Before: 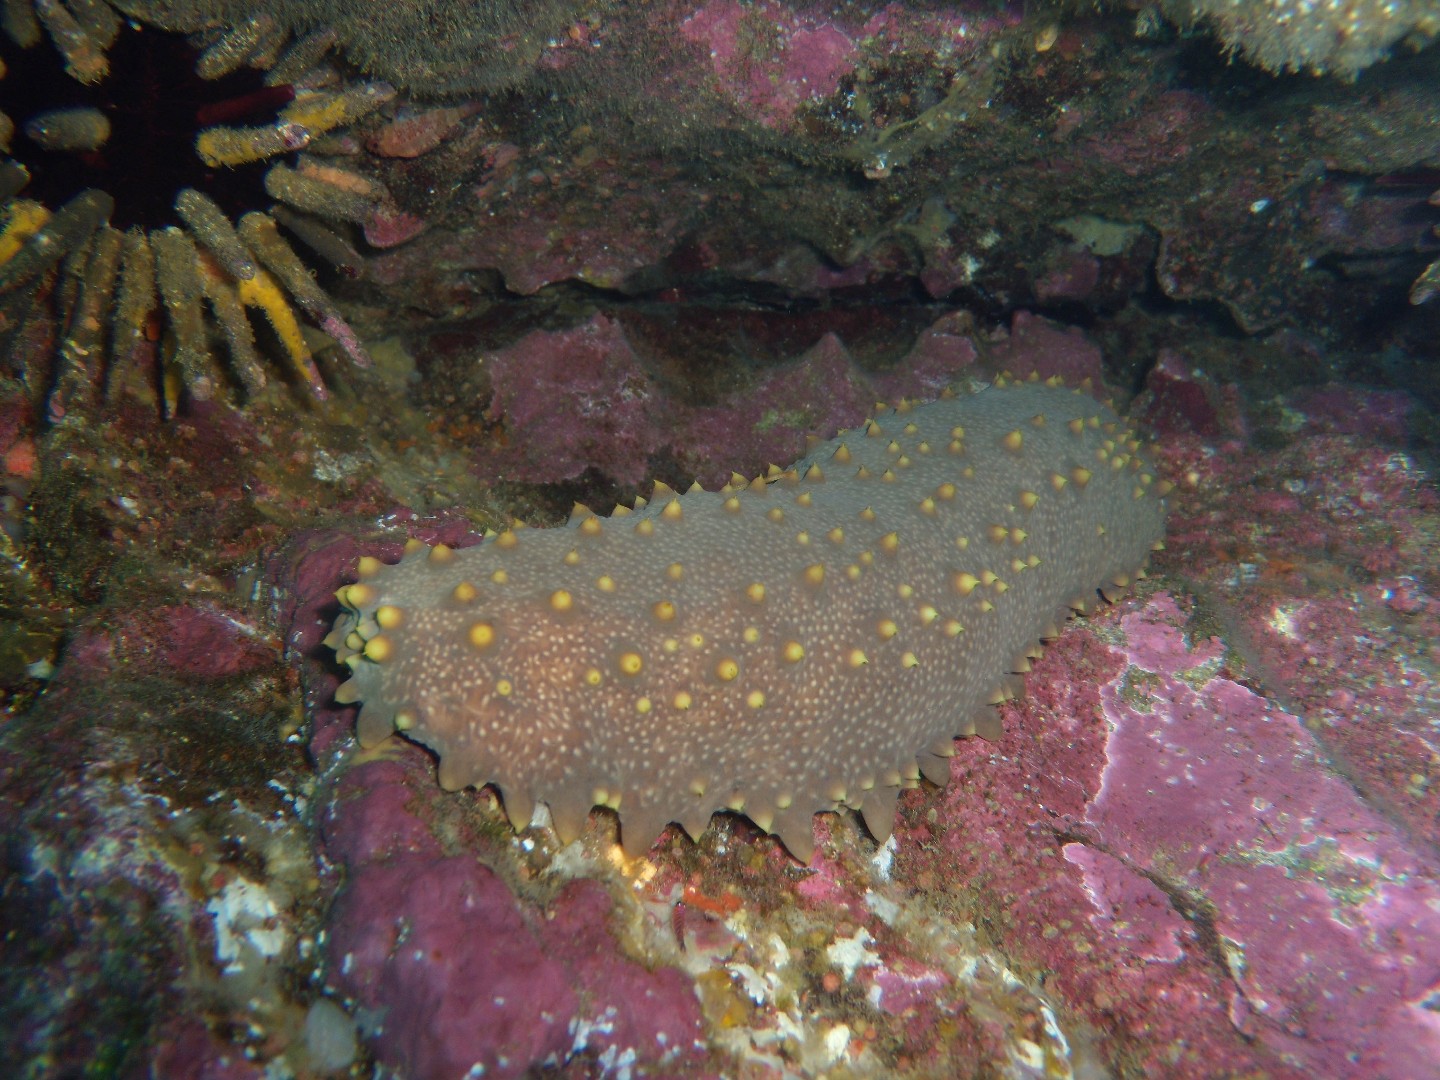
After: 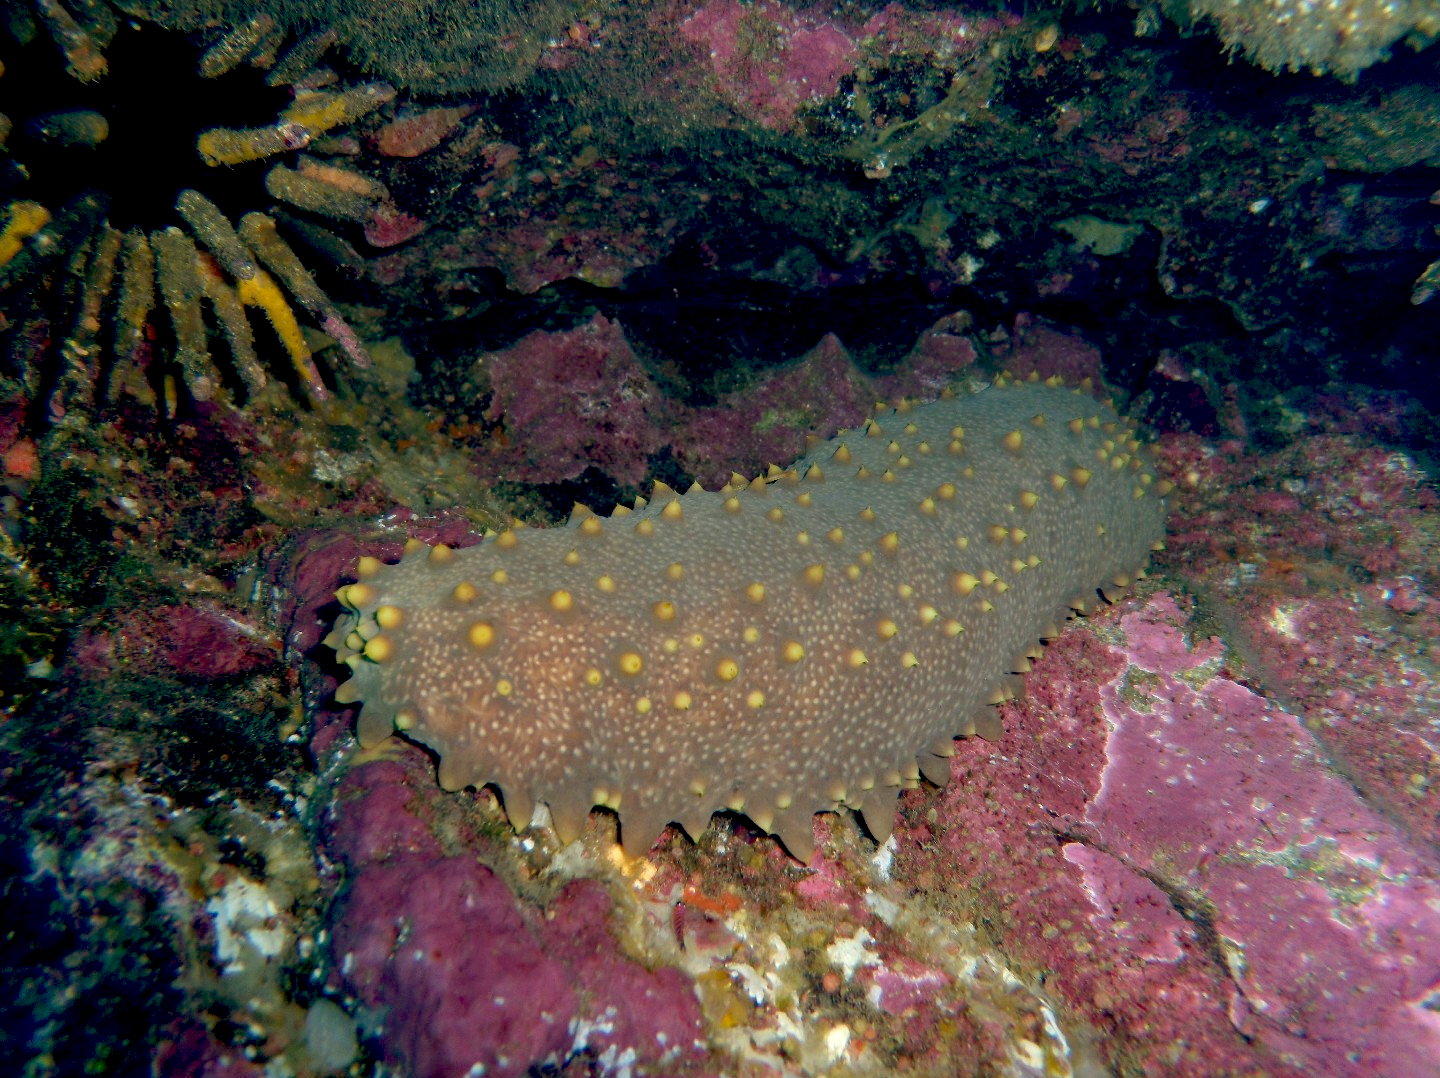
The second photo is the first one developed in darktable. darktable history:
crop: top 0.05%, bottom 0.098%
color balance: lift [0.975, 0.993, 1, 1.015], gamma [1.1, 1, 1, 0.945], gain [1, 1.04, 1, 0.95]
haze removal: compatibility mode true, adaptive false
